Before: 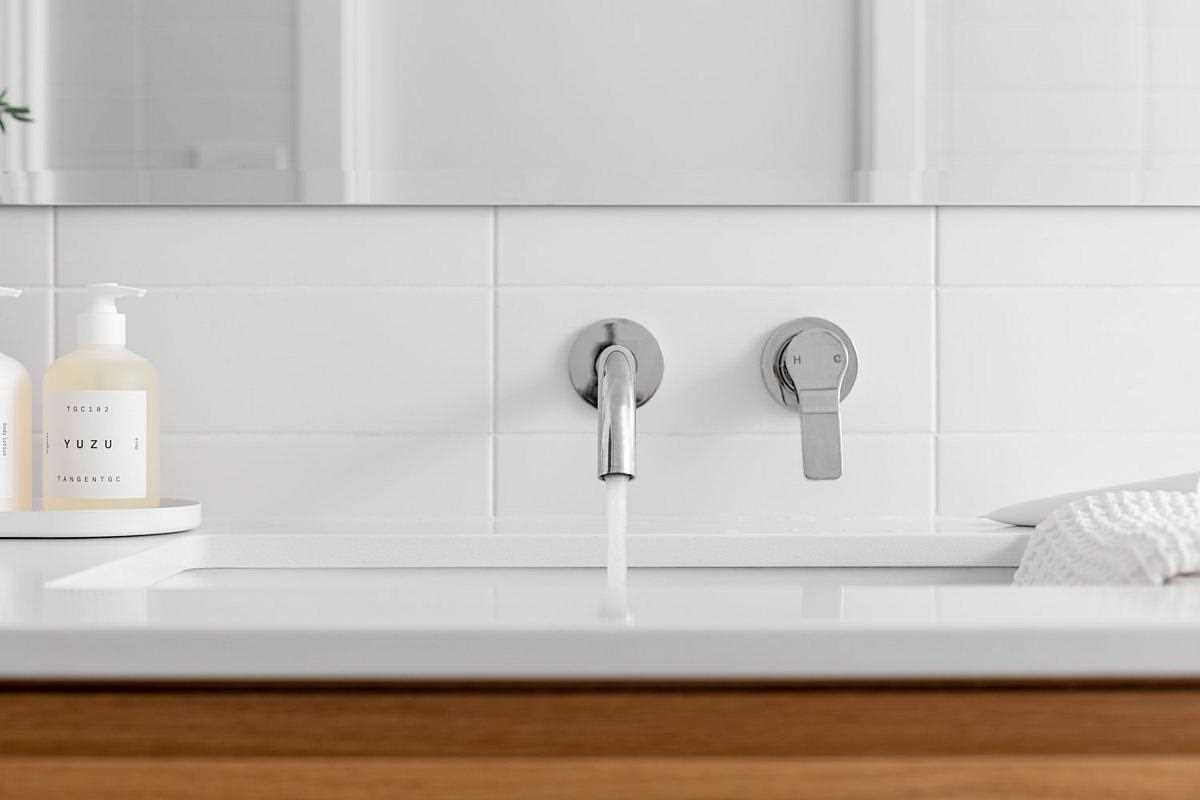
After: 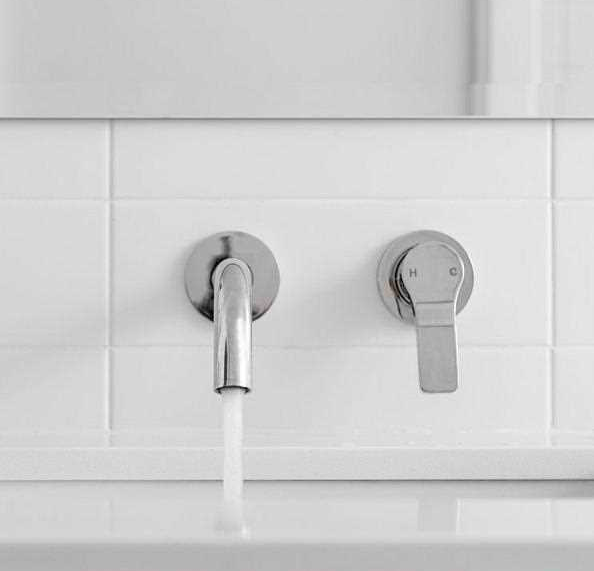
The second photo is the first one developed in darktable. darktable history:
velvia: strength 74%
crop: left 32.075%, top 10.976%, right 18.355%, bottom 17.596%
